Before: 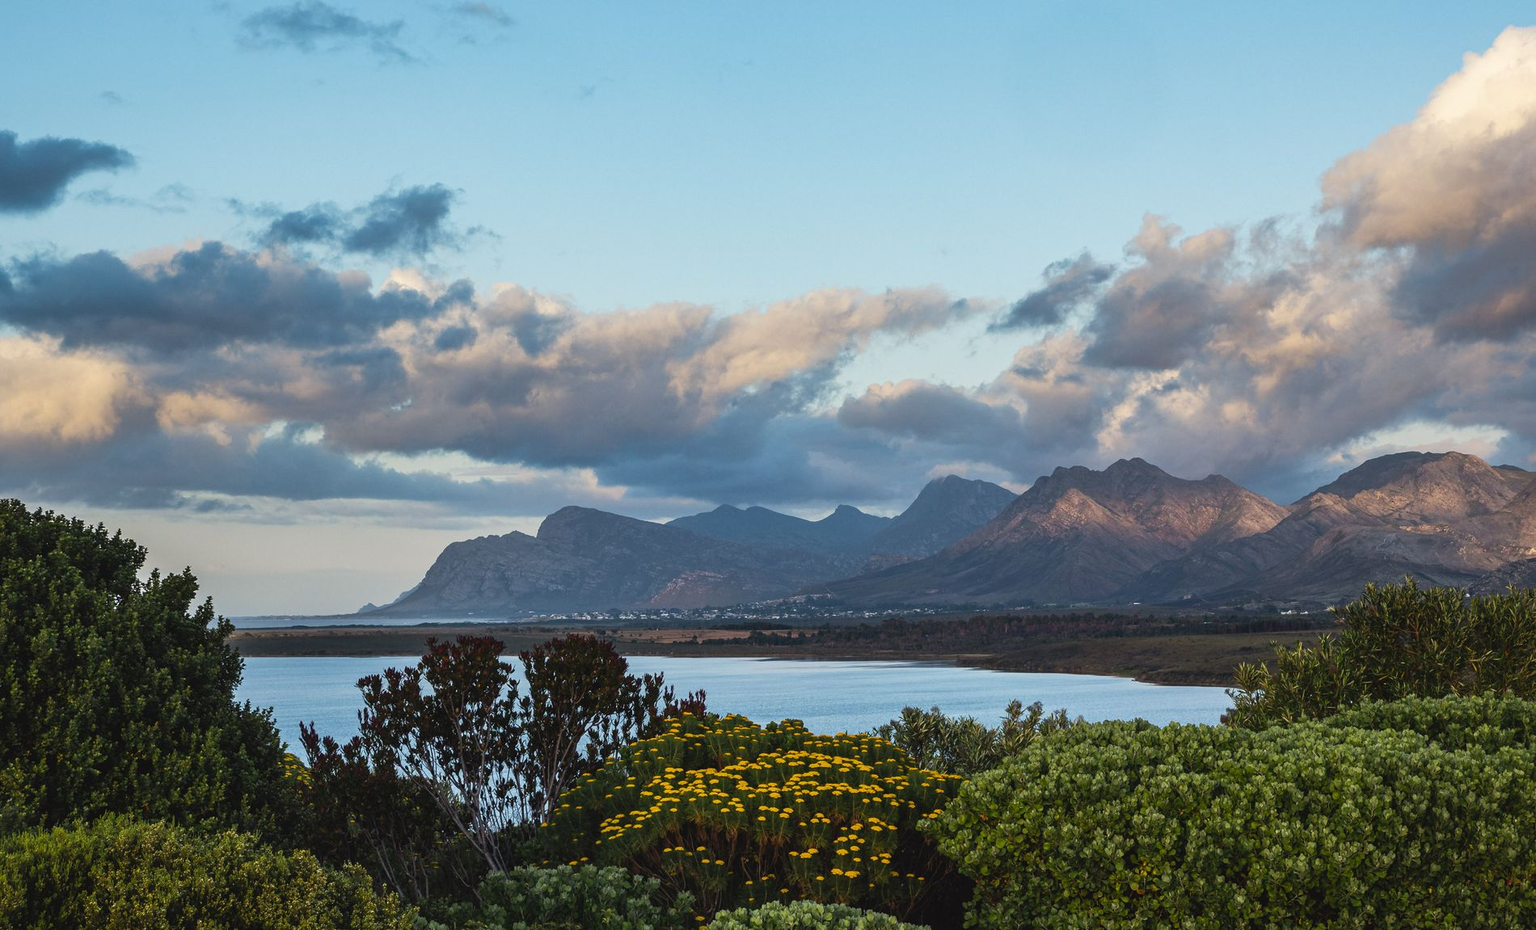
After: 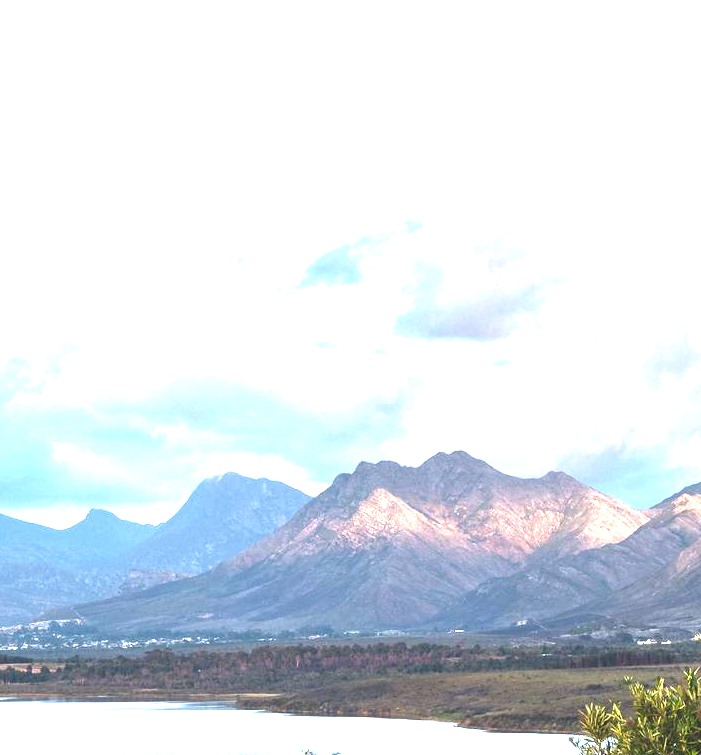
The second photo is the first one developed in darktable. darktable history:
exposure: black level correction 0, exposure 2.327 EV, compensate exposure bias true, compensate highlight preservation false
crop and rotate: left 49.936%, top 10.094%, right 13.136%, bottom 24.256%
